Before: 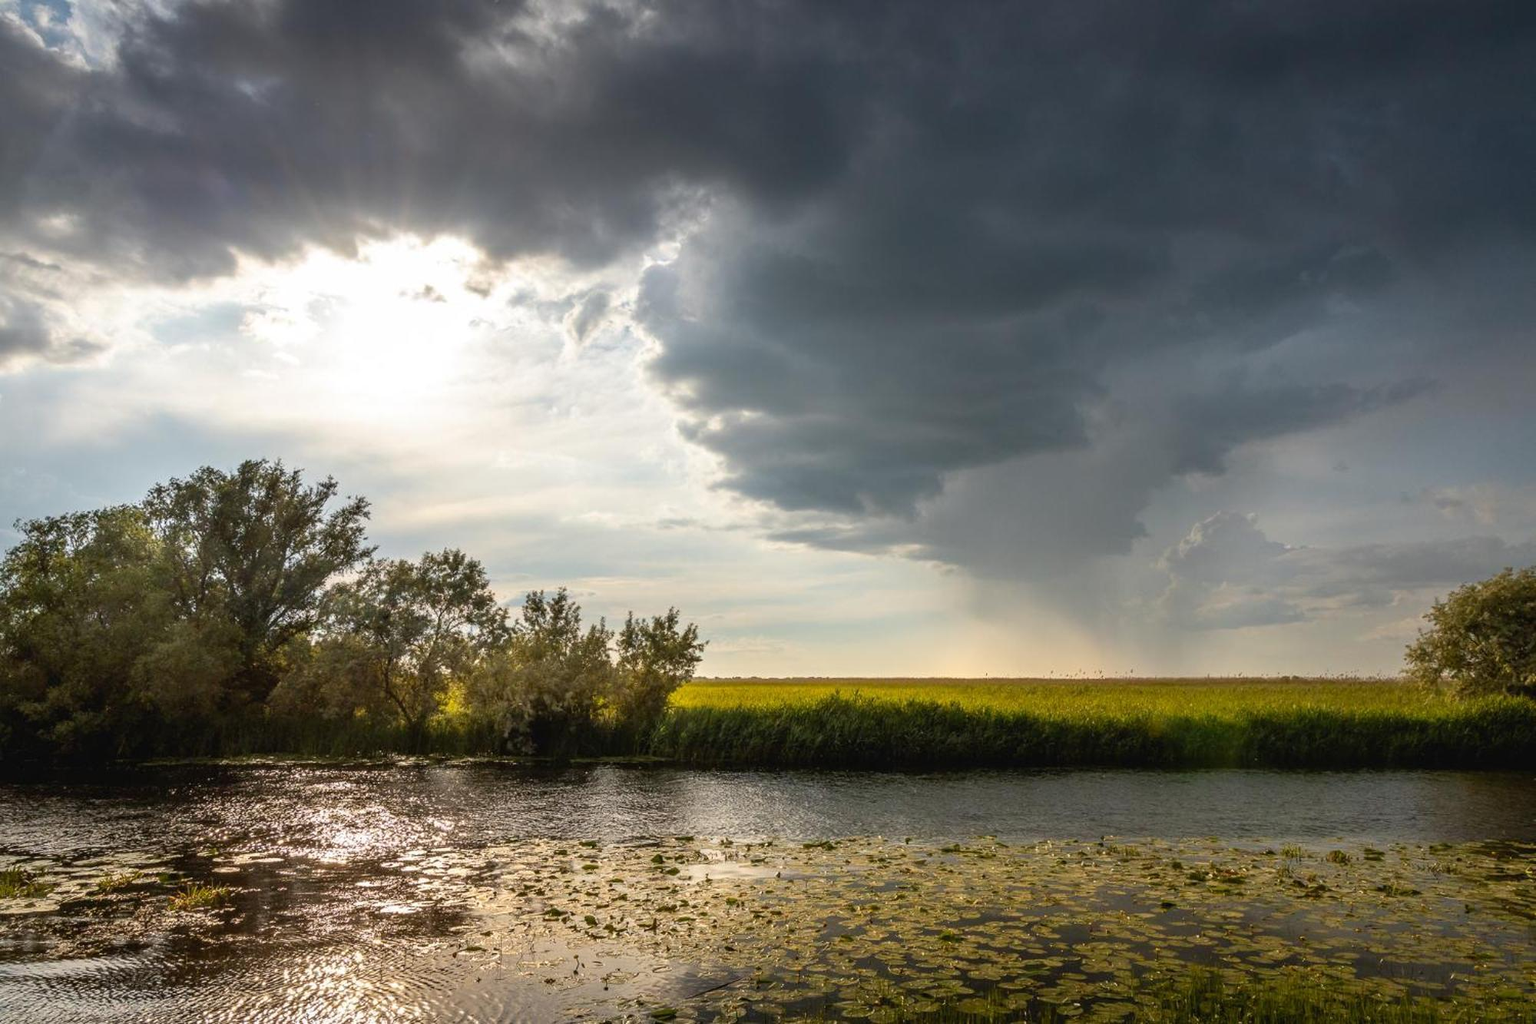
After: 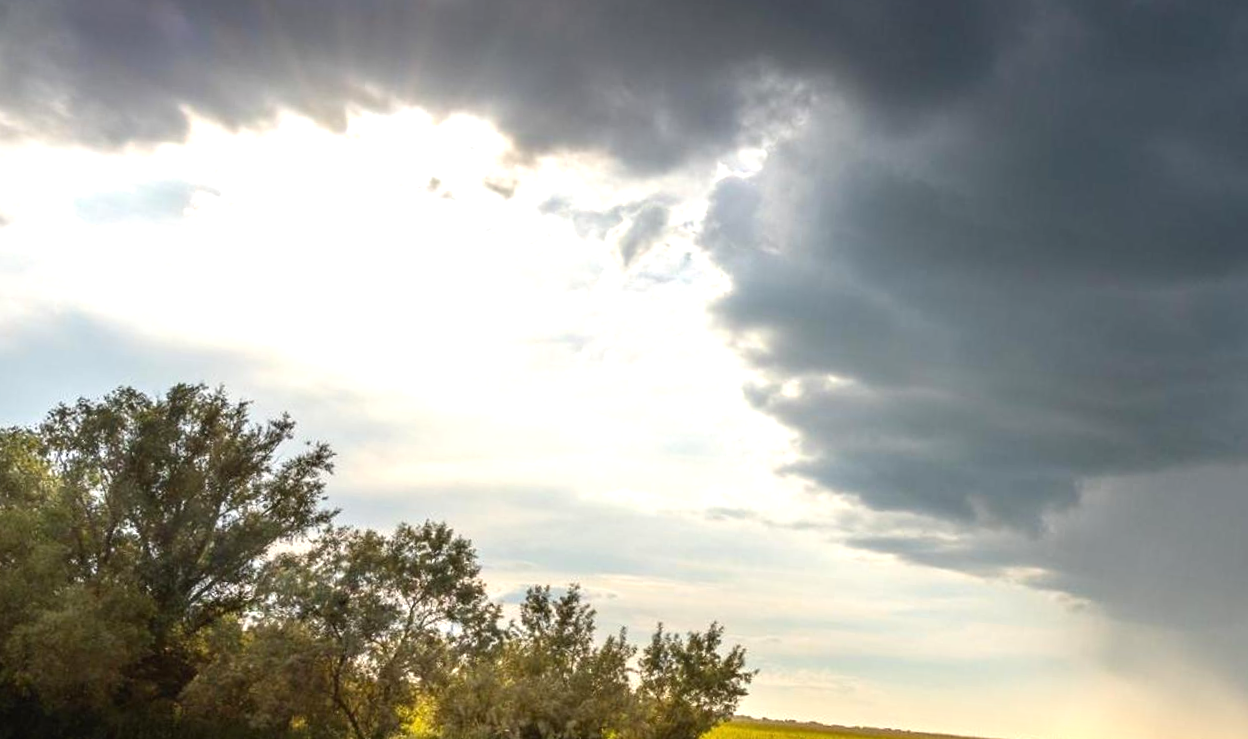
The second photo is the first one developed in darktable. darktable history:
crop and rotate: angle -4.99°, left 2.122%, top 6.945%, right 27.566%, bottom 30.519%
exposure: exposure 0.191 EV
